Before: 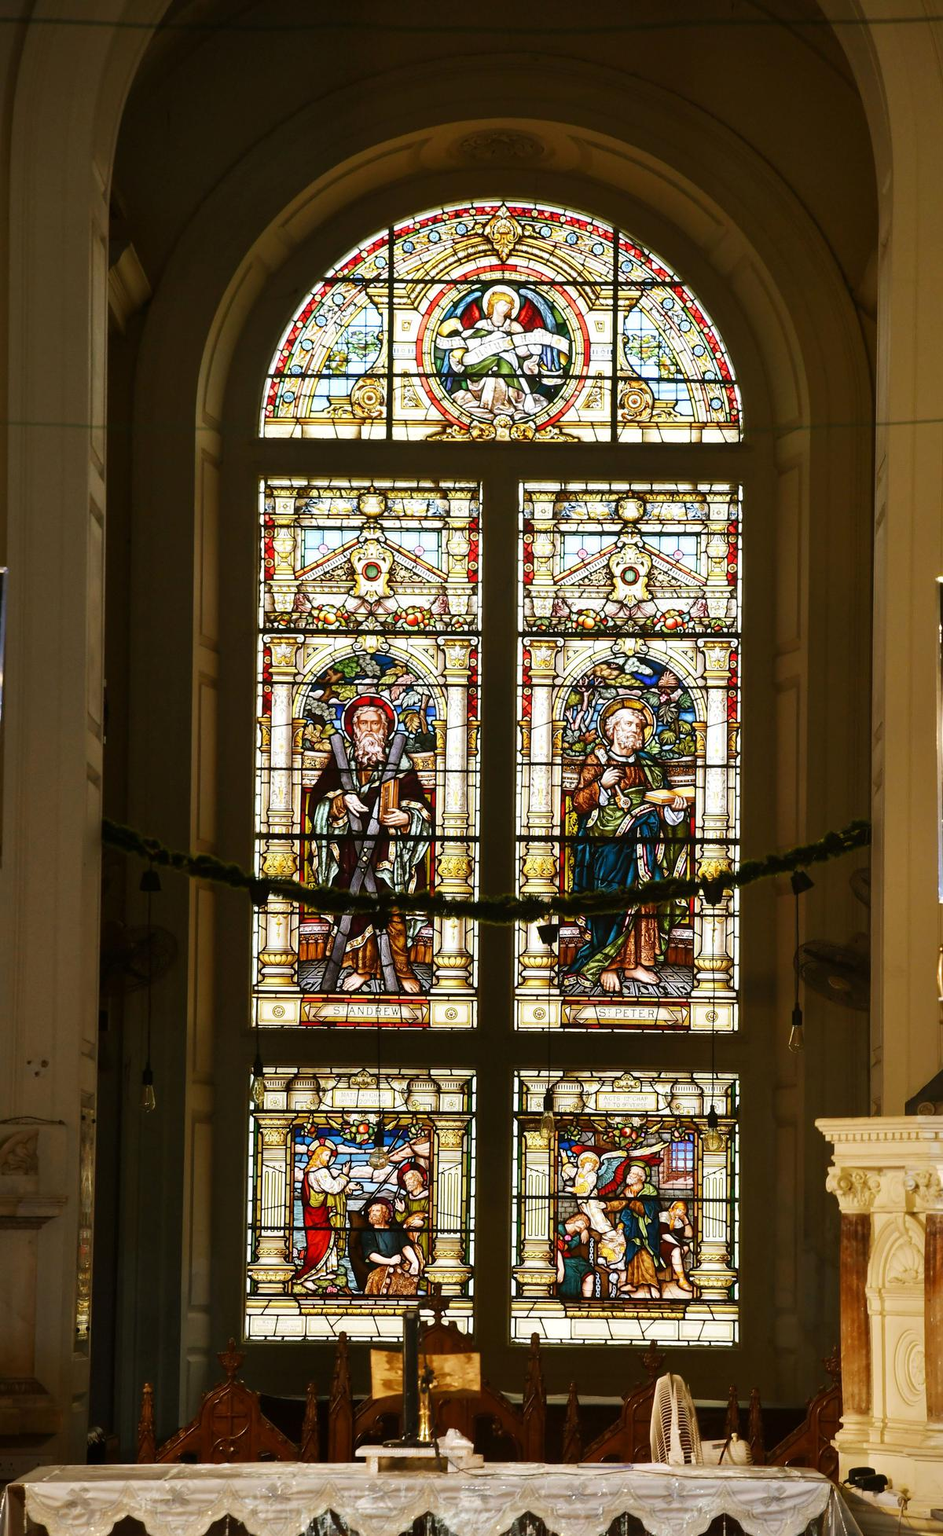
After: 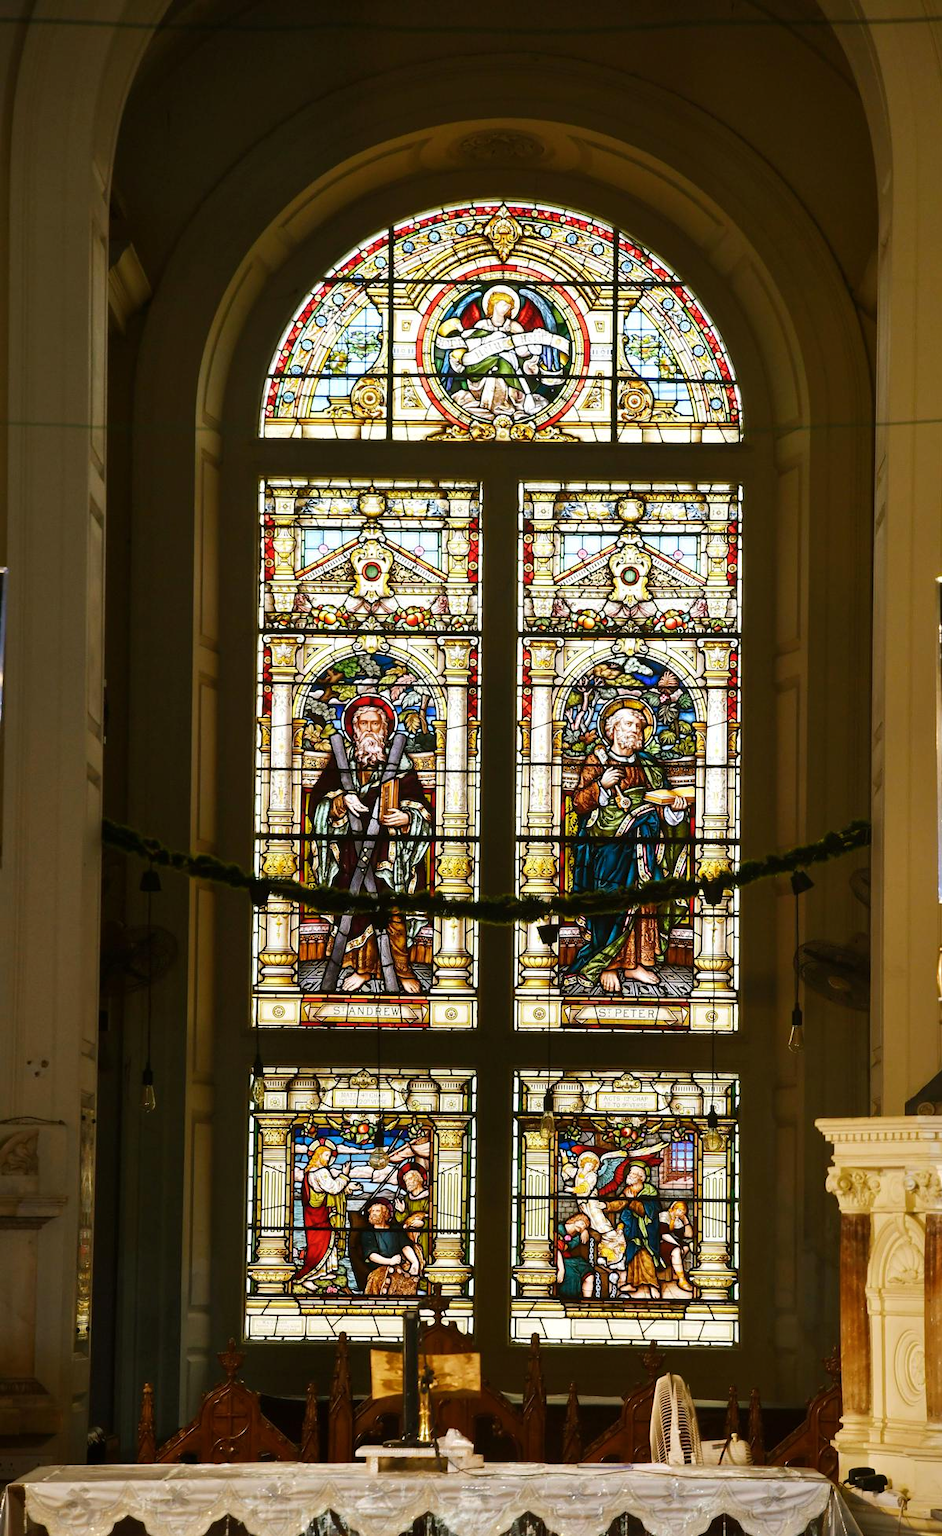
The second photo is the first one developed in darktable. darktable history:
tone equalizer: edges refinement/feathering 500, mask exposure compensation -1.57 EV, preserve details no
color balance rgb: shadows lift › chroma 1.044%, shadows lift › hue 216.52°, perceptual saturation grading › global saturation 0.324%, global vibrance 20%
